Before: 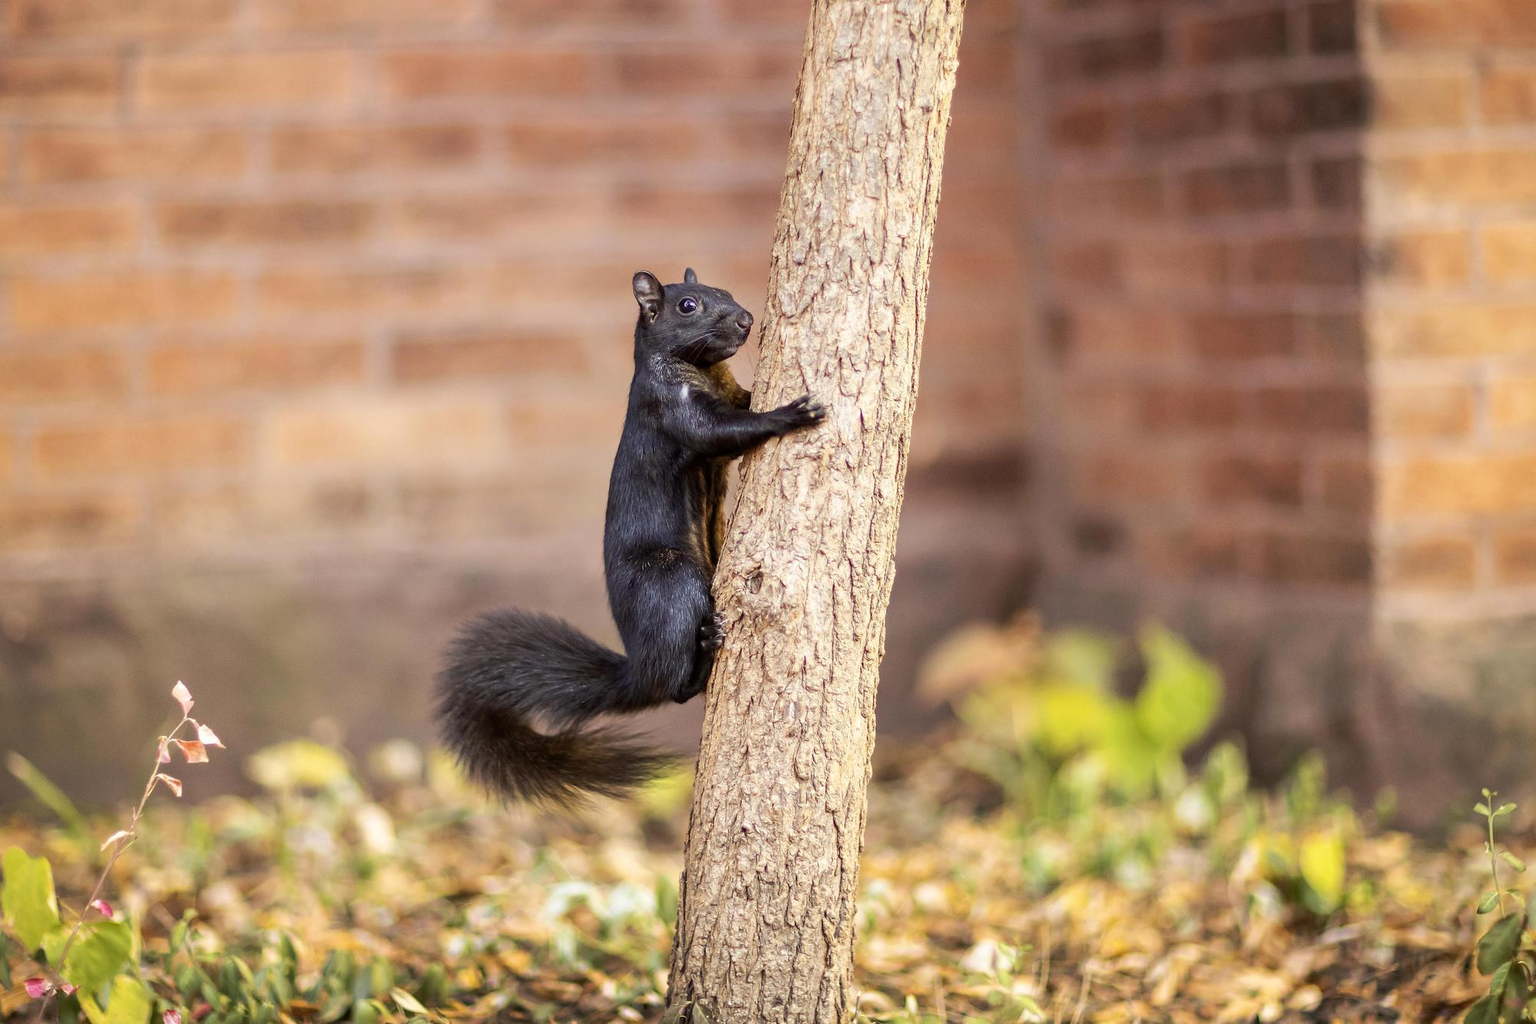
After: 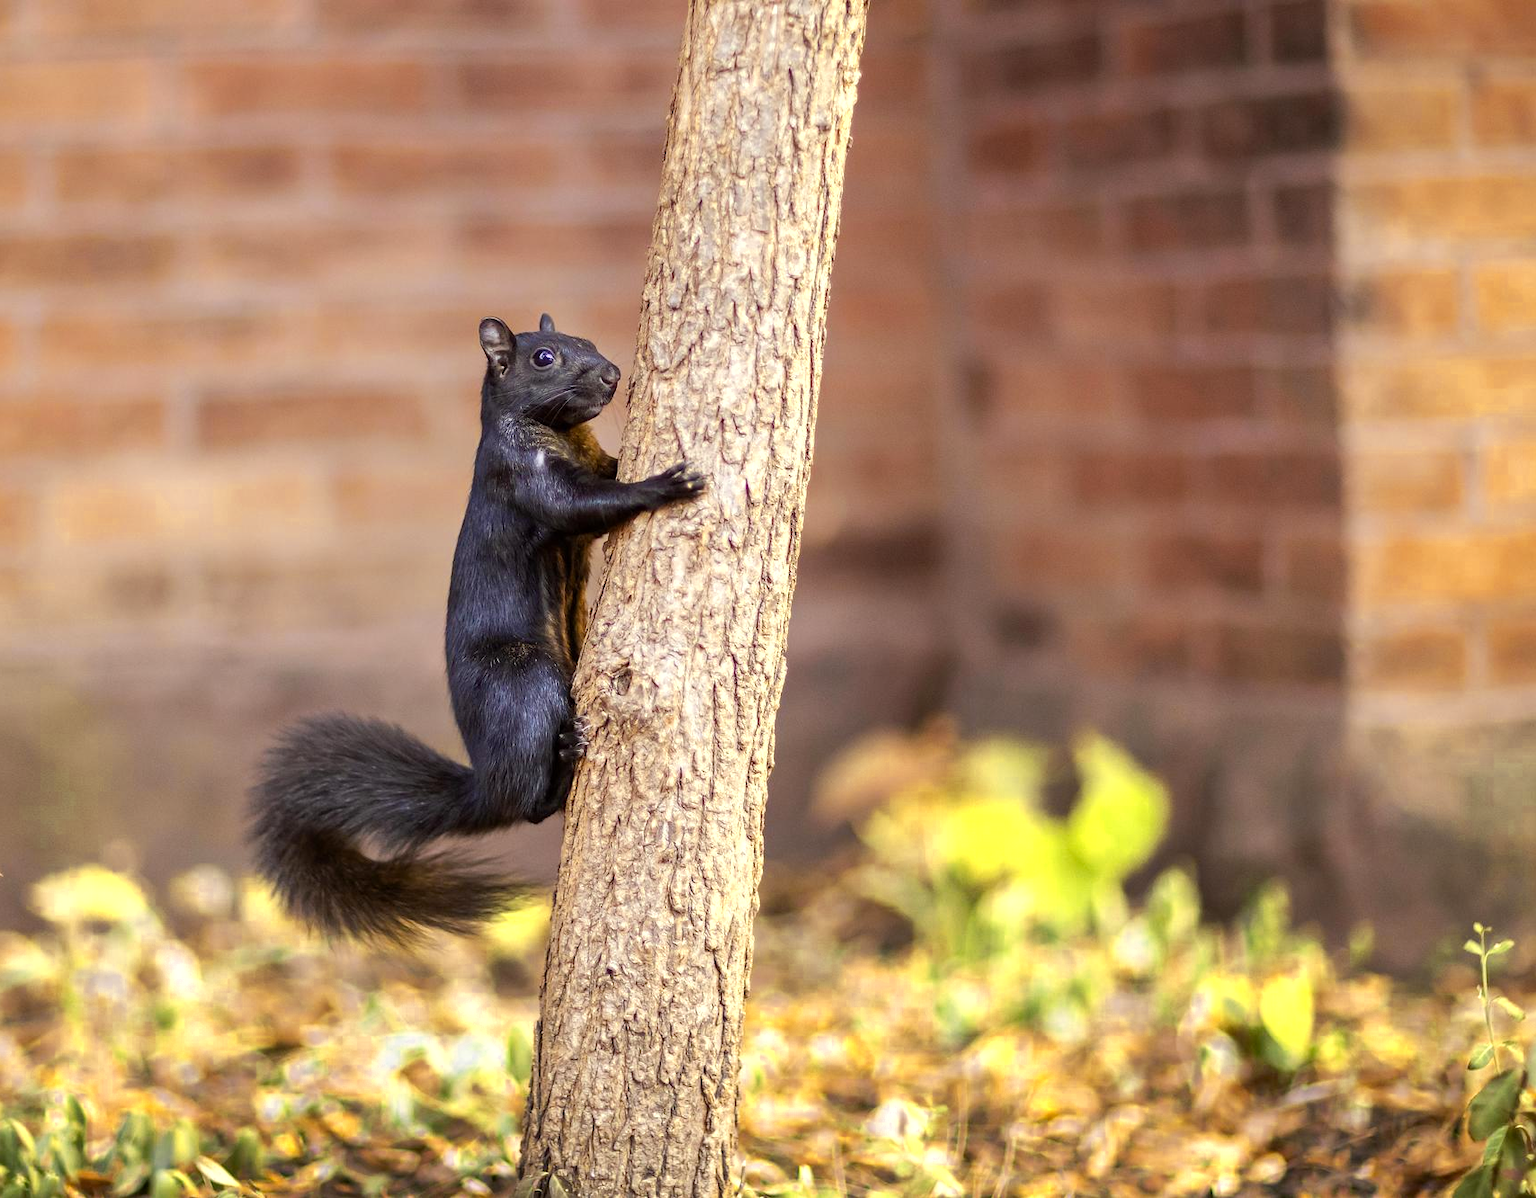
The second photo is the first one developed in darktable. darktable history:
color zones: curves: ch0 [(0, 0.485) (0.178, 0.476) (0.261, 0.623) (0.411, 0.403) (0.708, 0.603) (0.934, 0.412)]; ch1 [(0.003, 0.485) (0.149, 0.496) (0.229, 0.584) (0.326, 0.551) (0.484, 0.262) (0.757, 0.643)]
crop and rotate: left 14.584%
color contrast: green-magenta contrast 1.1, blue-yellow contrast 1.1, unbound 0
